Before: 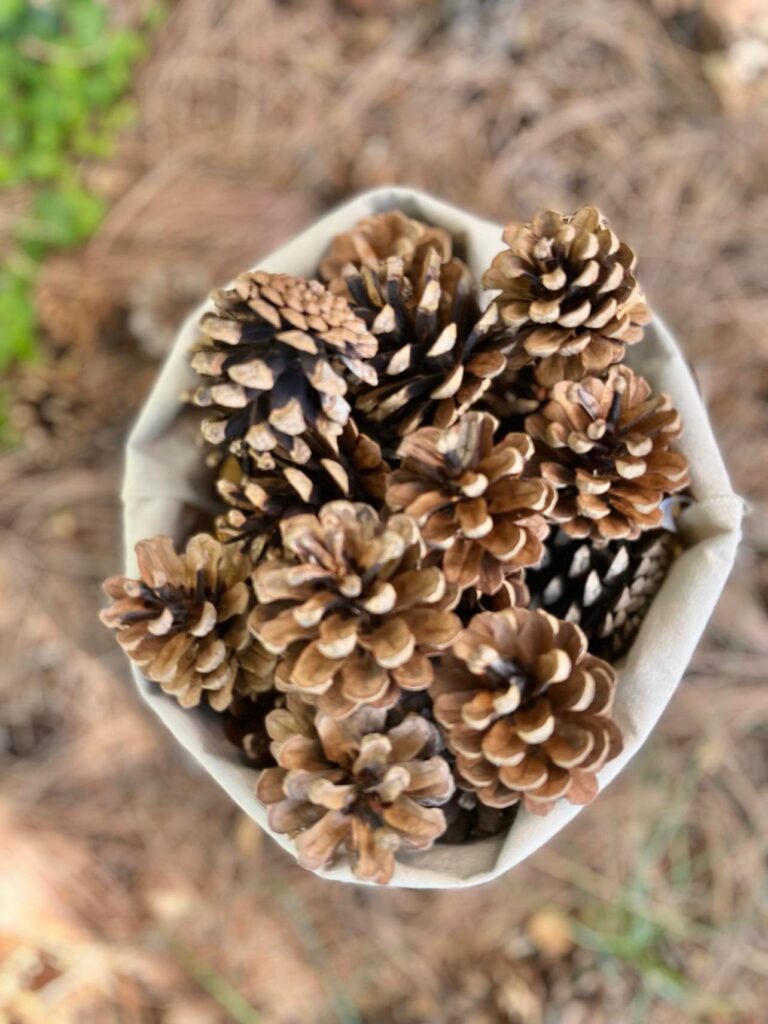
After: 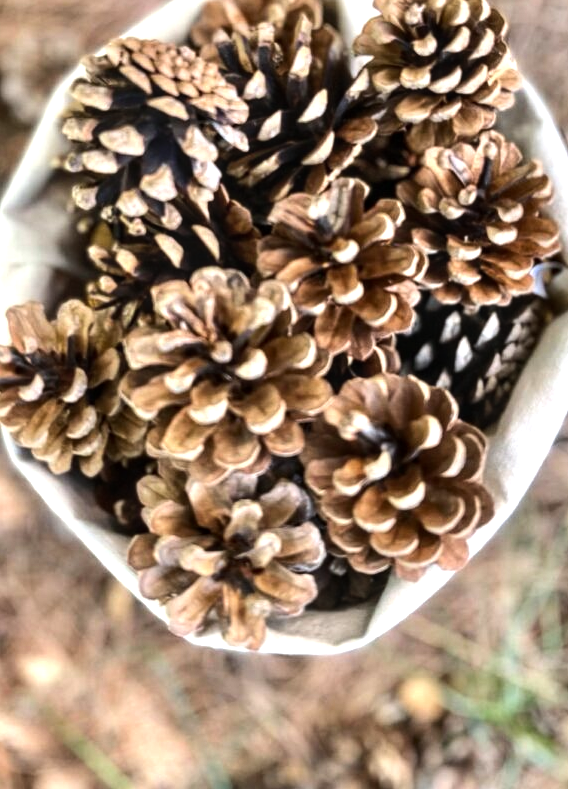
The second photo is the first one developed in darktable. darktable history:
white balance: red 0.98, blue 1.034
crop: left 16.871%, top 22.857%, right 9.116%
local contrast: on, module defaults
tone equalizer: -8 EV -0.75 EV, -7 EV -0.7 EV, -6 EV -0.6 EV, -5 EV -0.4 EV, -3 EV 0.4 EV, -2 EV 0.6 EV, -1 EV 0.7 EV, +0 EV 0.75 EV, edges refinement/feathering 500, mask exposure compensation -1.57 EV, preserve details no
contrast brightness saturation: contrast 0.05
